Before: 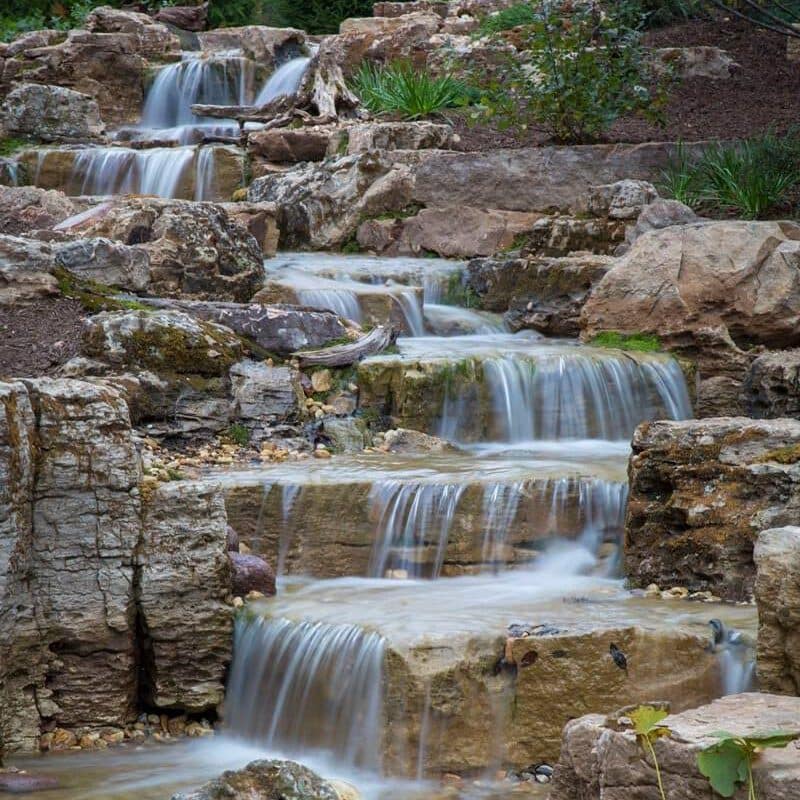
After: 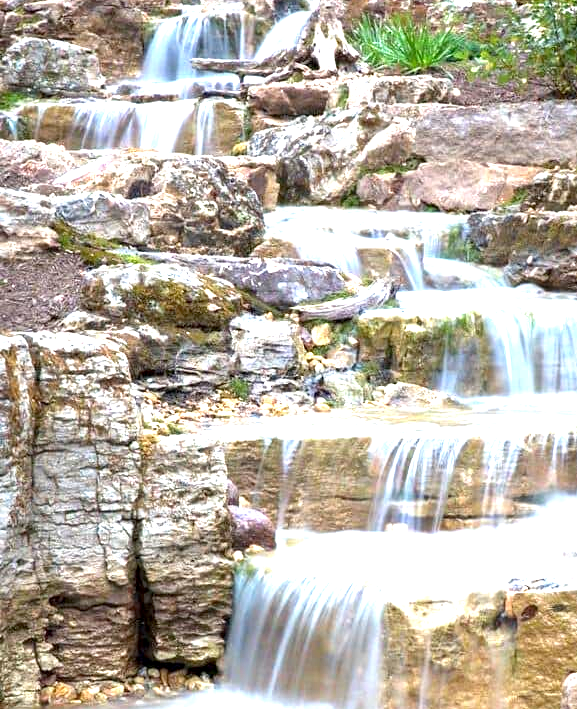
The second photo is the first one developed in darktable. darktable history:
exposure: black level correction 0.001, exposure 1.856 EV, compensate exposure bias true, compensate highlight preservation false
crop: top 5.783%, right 27.834%, bottom 5.514%
